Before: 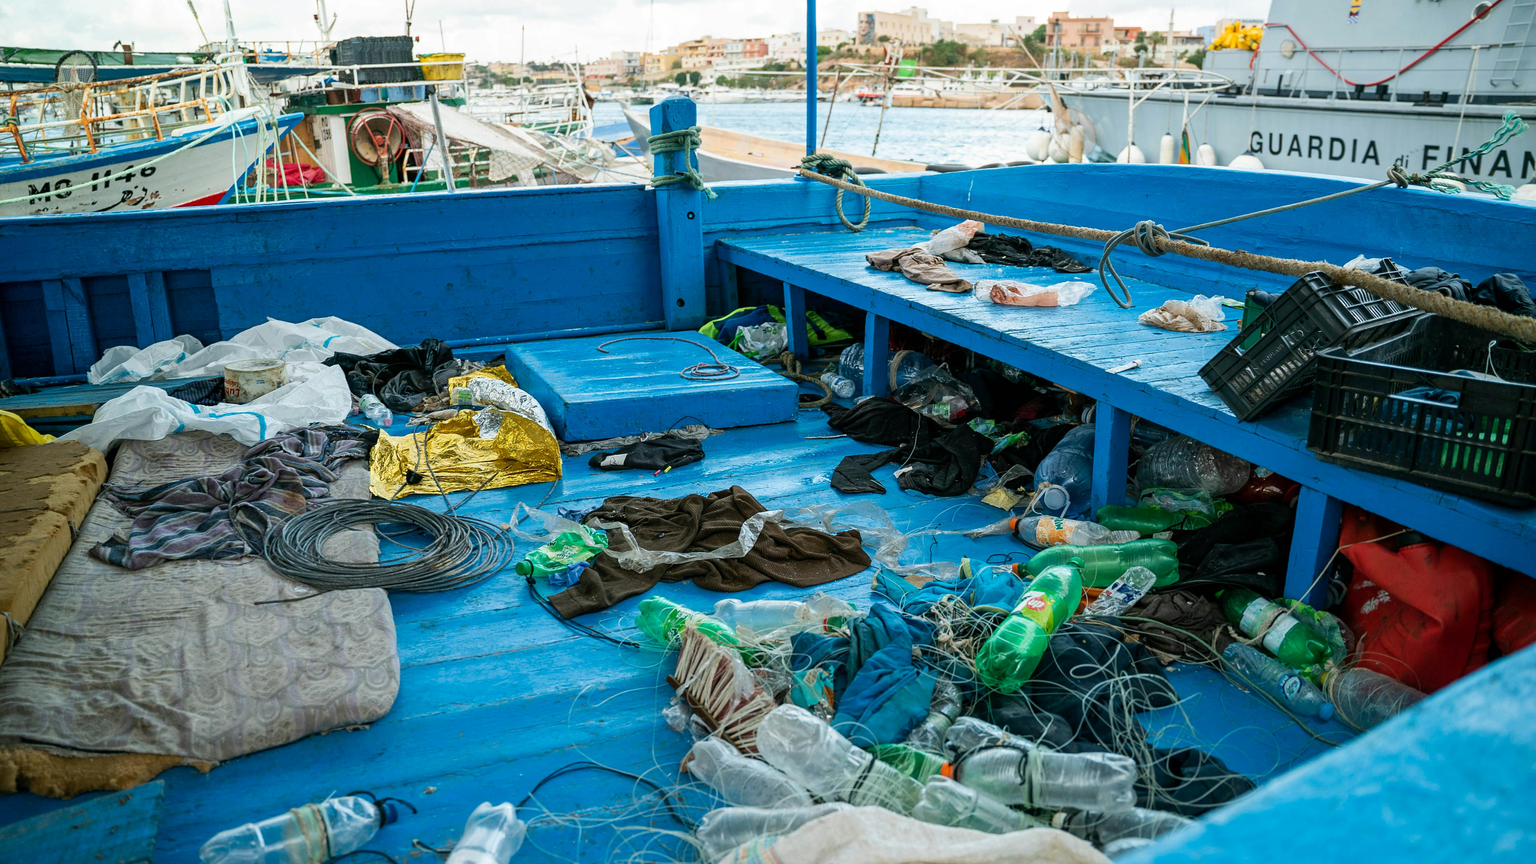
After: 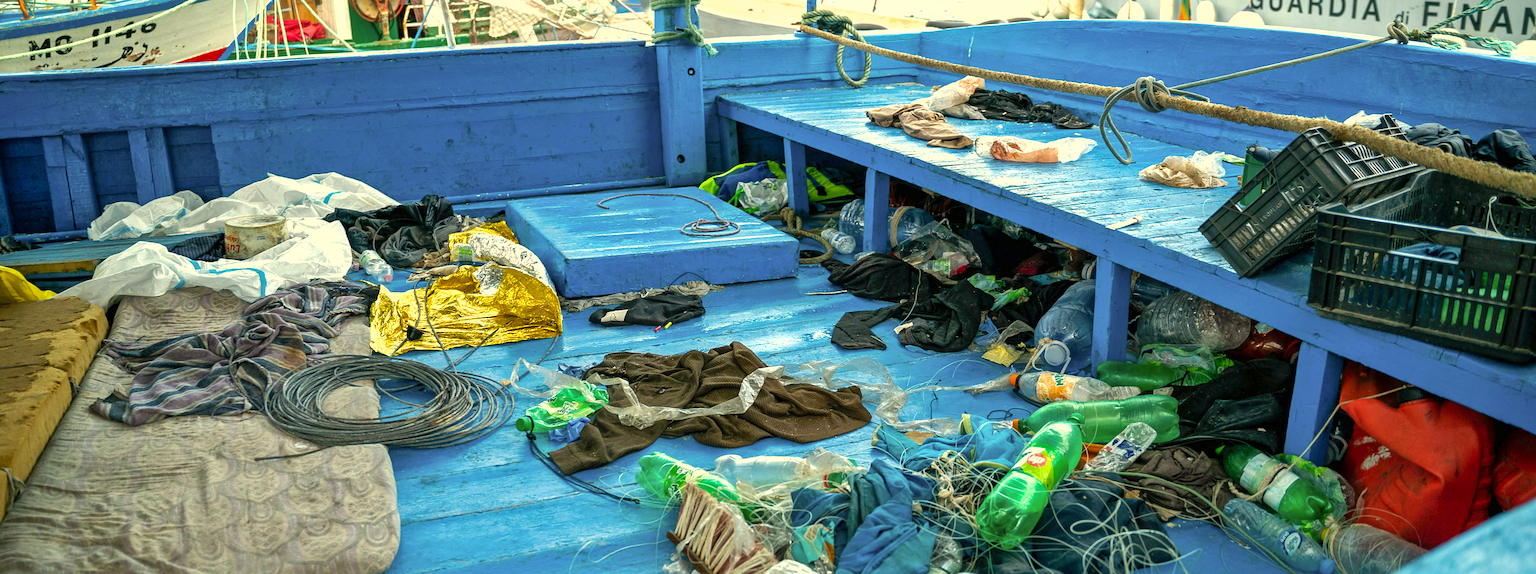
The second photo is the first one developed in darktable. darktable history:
exposure: exposure 0.665 EV, compensate exposure bias true, compensate highlight preservation false
crop: top 16.699%, bottom 16.778%
shadows and highlights: on, module defaults
color correction: highlights a* 2.33, highlights b* 23.08
